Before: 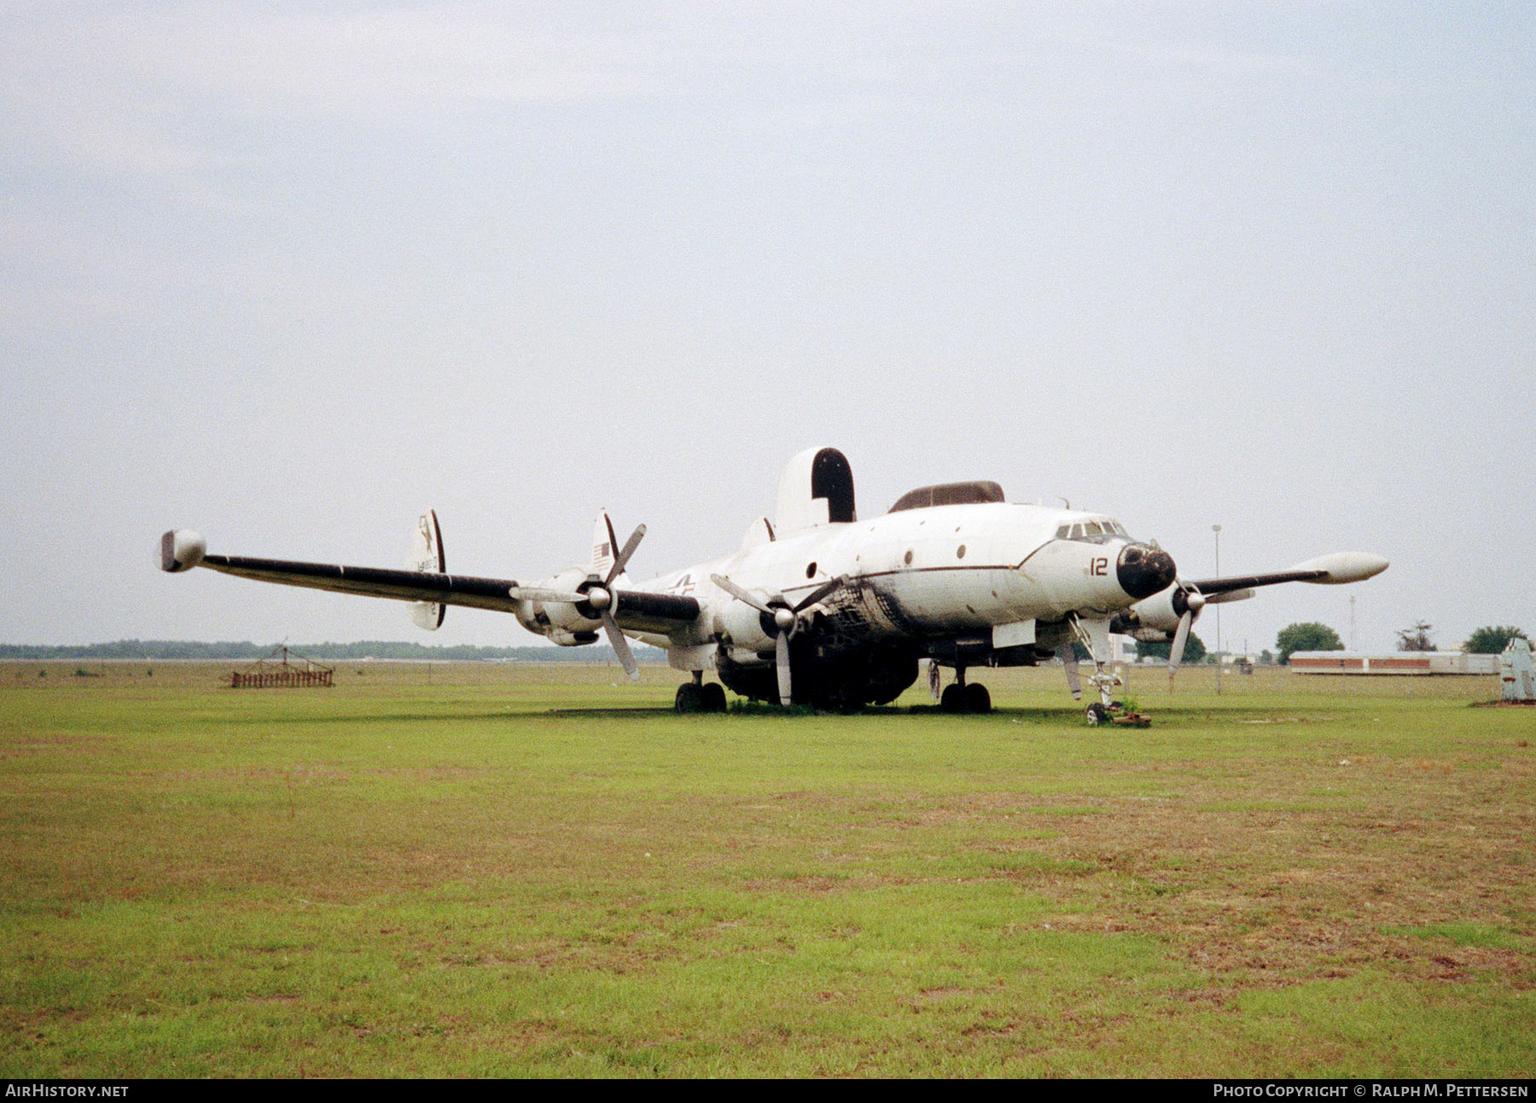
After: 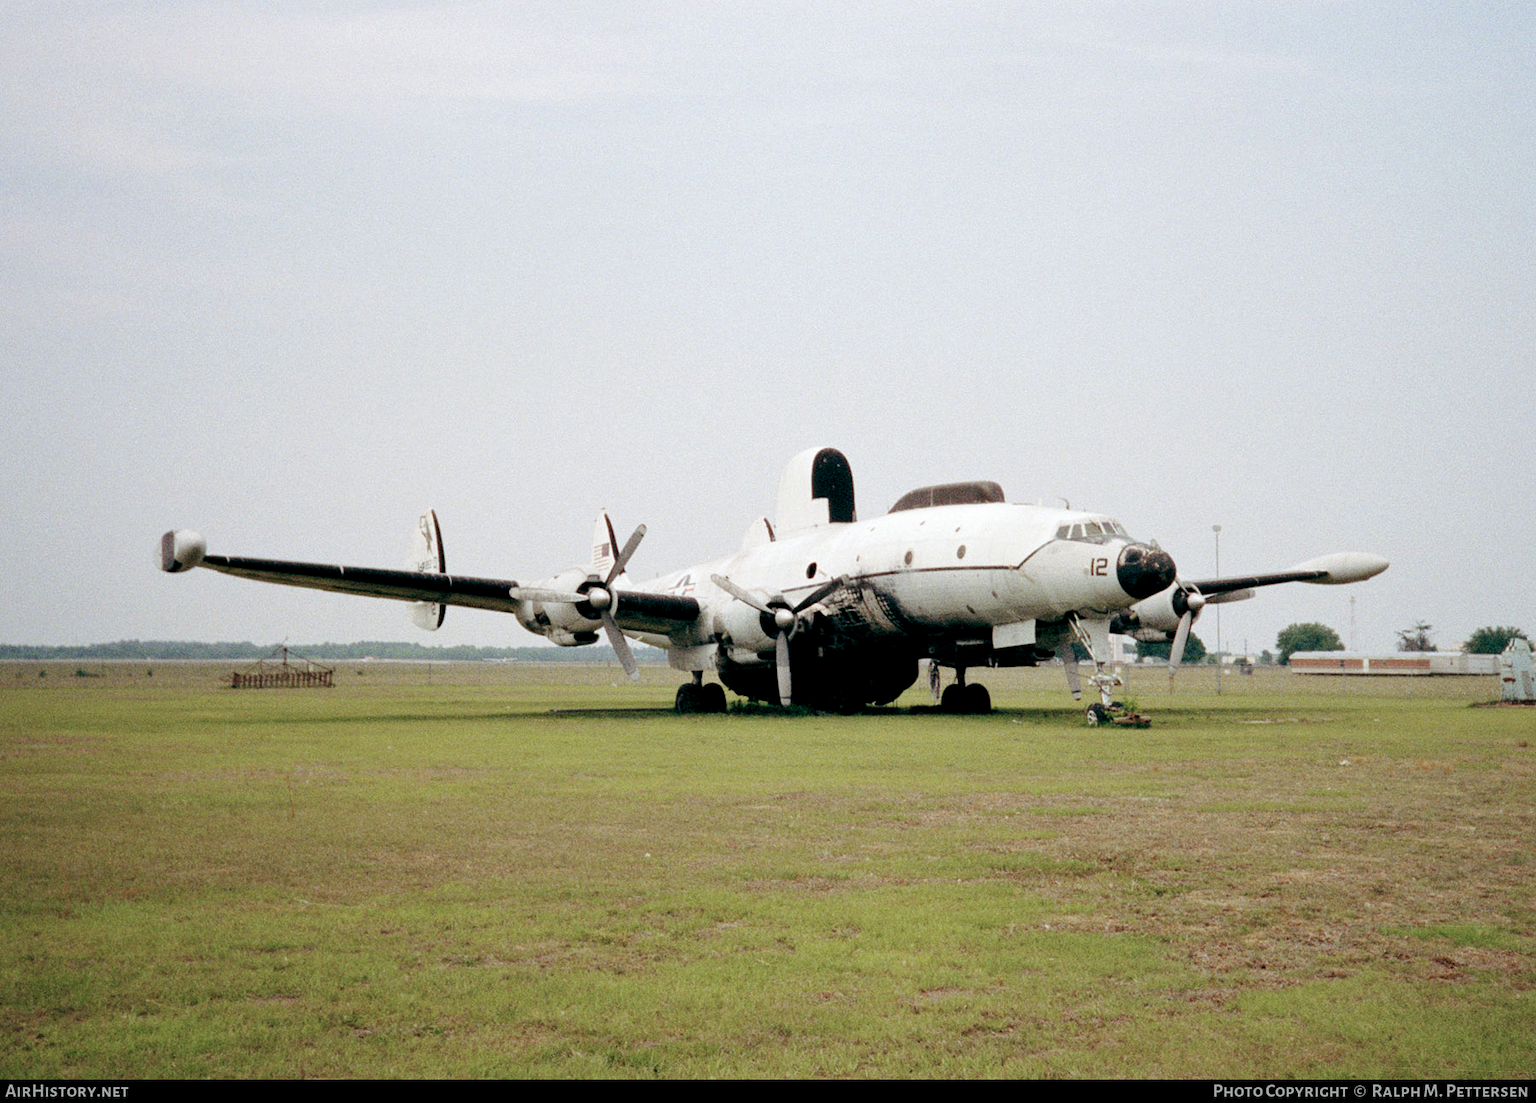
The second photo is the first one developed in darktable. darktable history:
color zones: curves: ch0 [(0, 0.559) (0.153, 0.551) (0.229, 0.5) (0.429, 0.5) (0.571, 0.5) (0.714, 0.5) (0.857, 0.5) (1, 0.559)]; ch1 [(0, 0.417) (0.112, 0.336) (0.213, 0.26) (0.429, 0.34) (0.571, 0.35) (0.683, 0.331) (0.857, 0.344) (1, 0.417)]
color balance rgb: global offset › luminance -0.321%, global offset › chroma 0.106%, global offset › hue 166.33°, perceptual saturation grading › global saturation 35.525%
